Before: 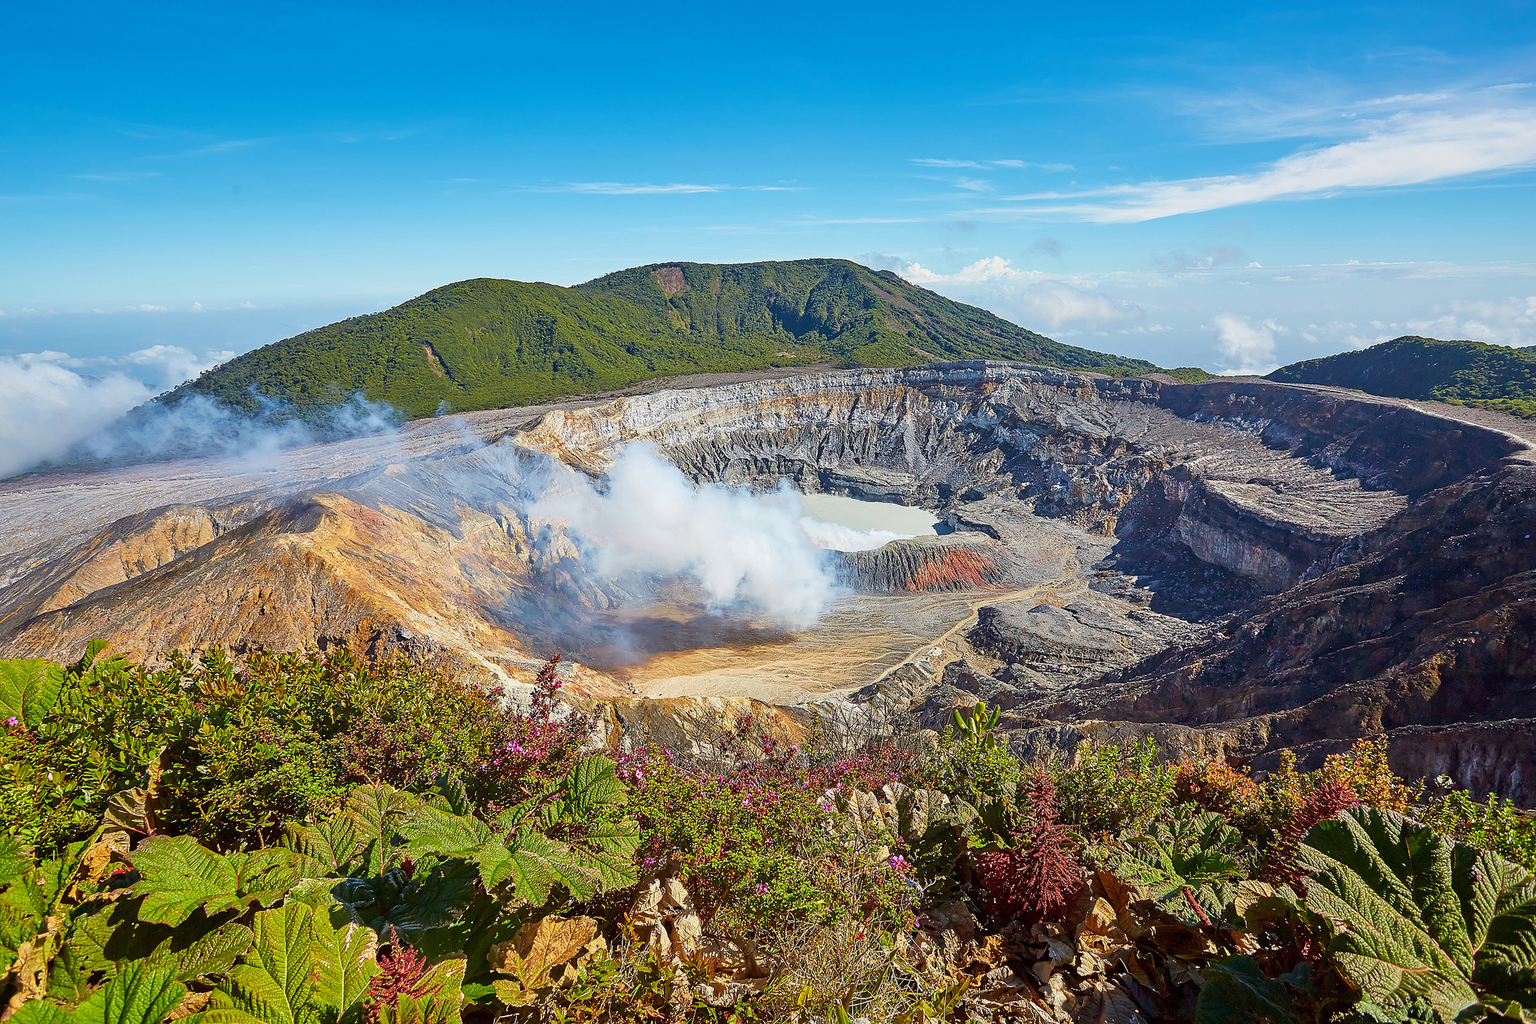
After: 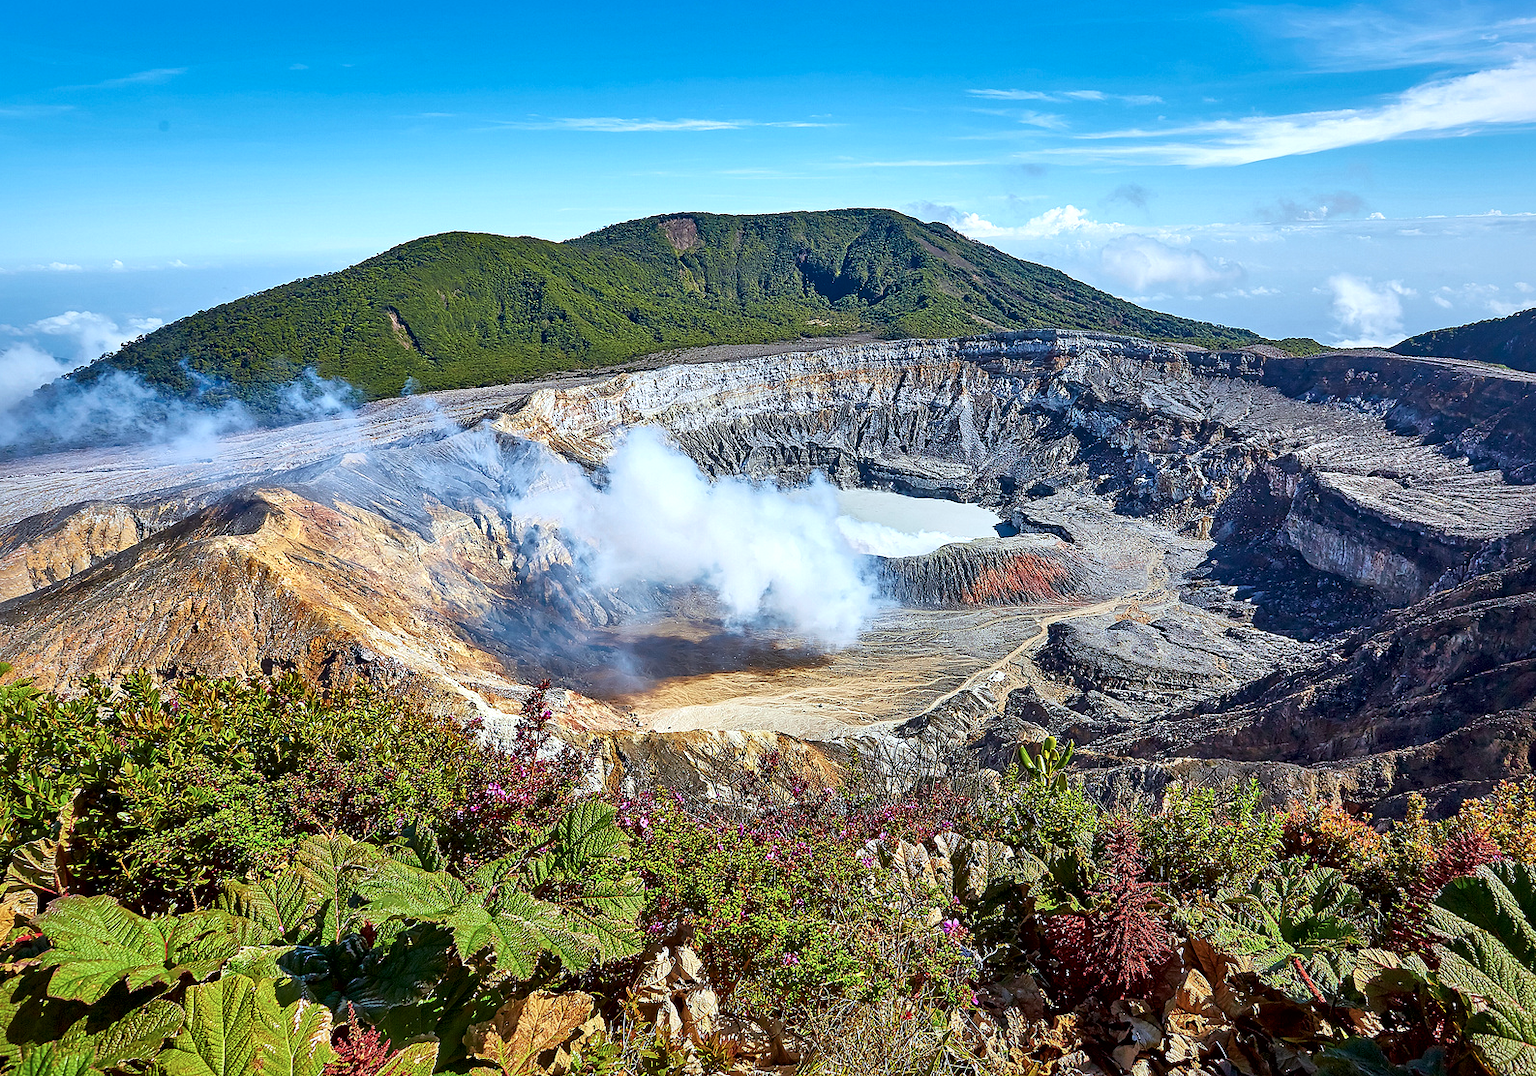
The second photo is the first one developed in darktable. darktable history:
color calibration: x 0.367, y 0.376, temperature 4372.25 K
crop: left 6.446%, top 8.188%, right 9.538%, bottom 3.548%
local contrast: mode bilateral grid, contrast 70, coarseness 75, detail 180%, midtone range 0.2
